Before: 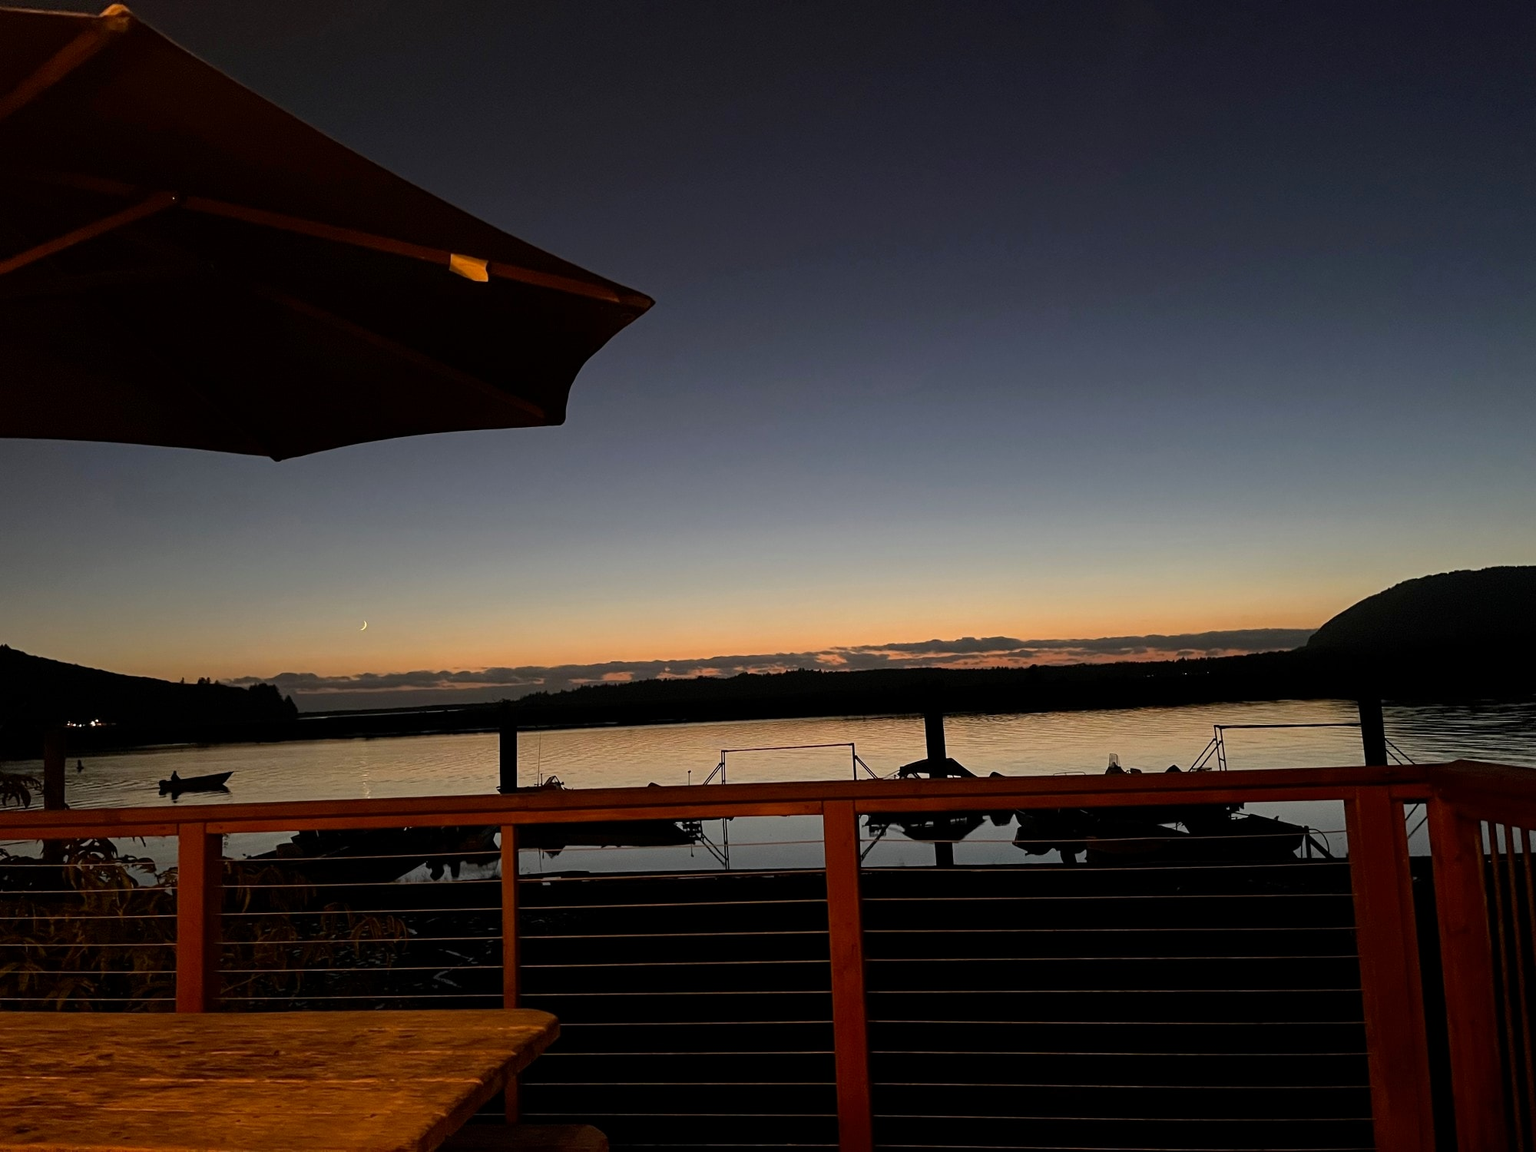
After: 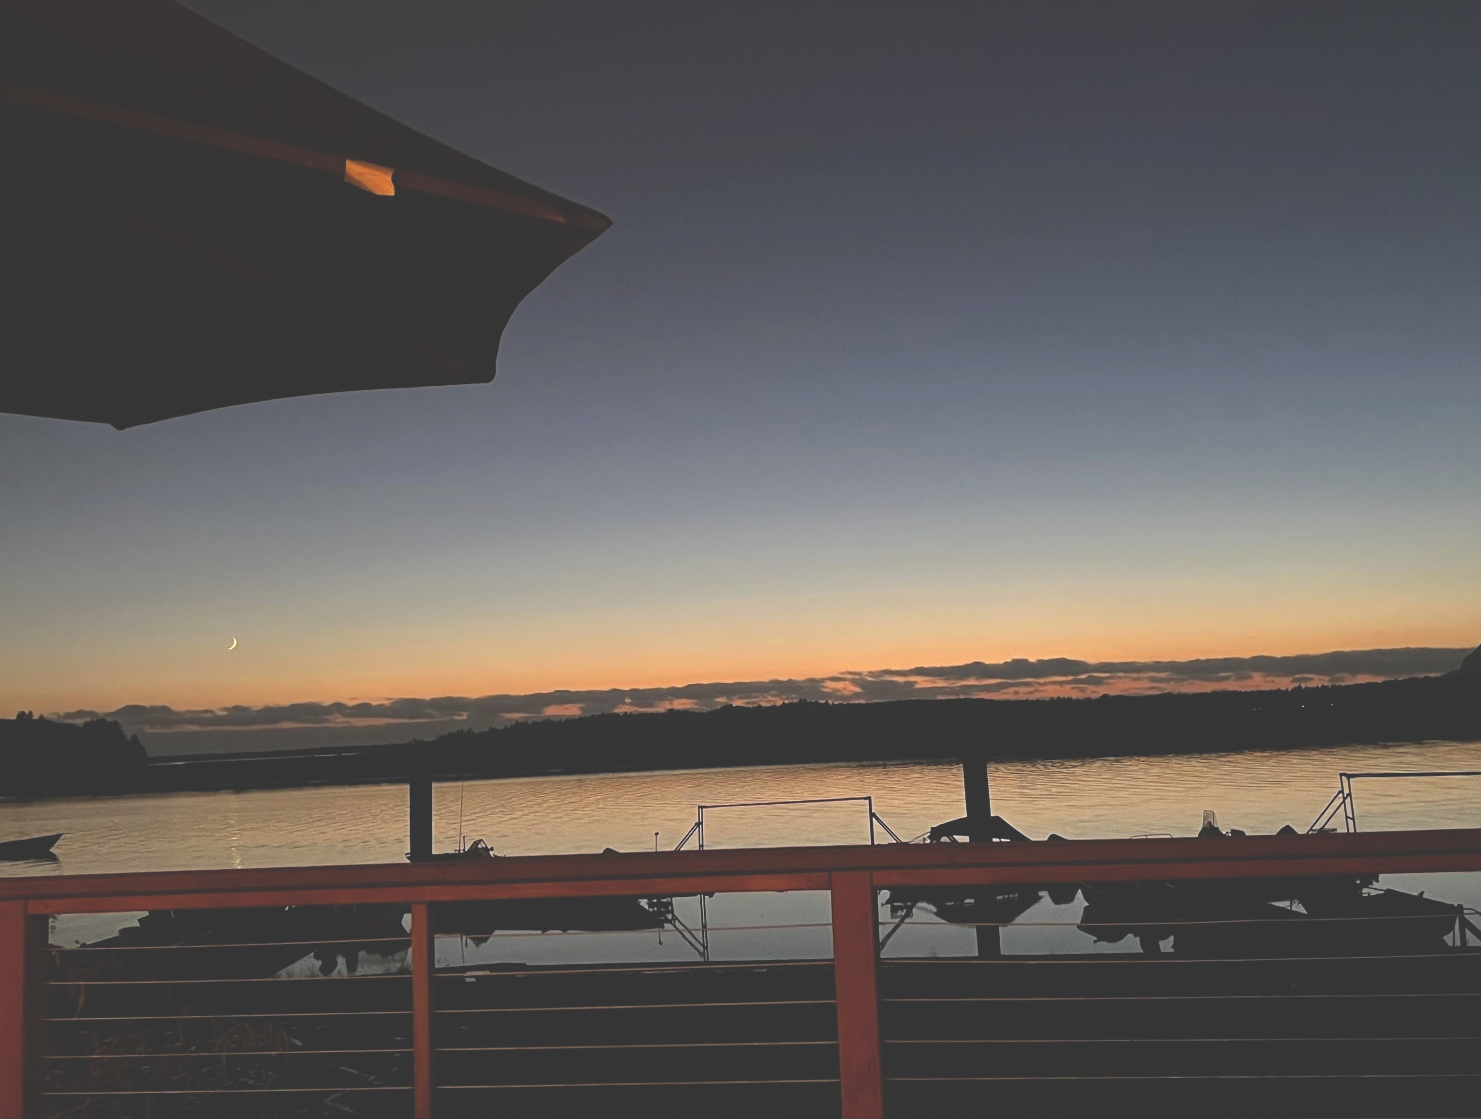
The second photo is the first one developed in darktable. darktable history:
levels: levels [0.031, 0.5, 0.969]
crop and rotate: left 12.061%, top 11.454%, right 13.881%, bottom 13.919%
exposure: black level correction -0.041, exposure 0.065 EV, compensate highlight preservation false
